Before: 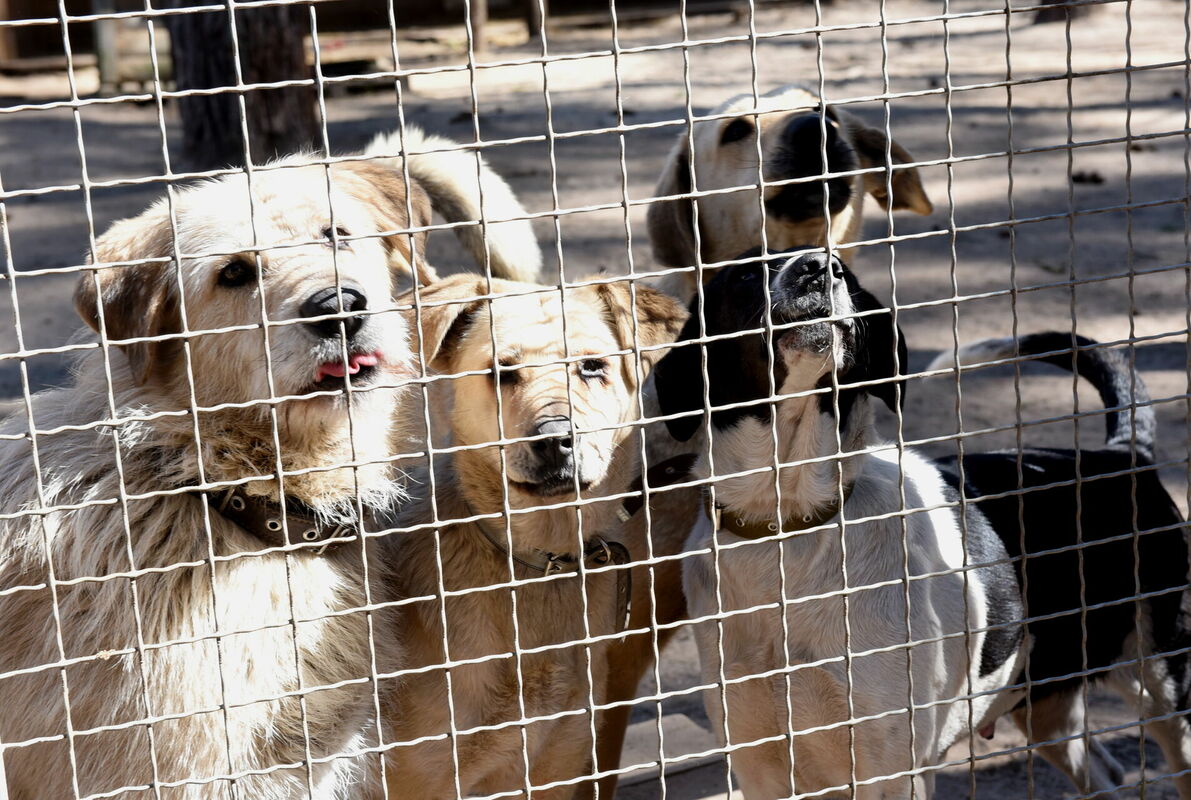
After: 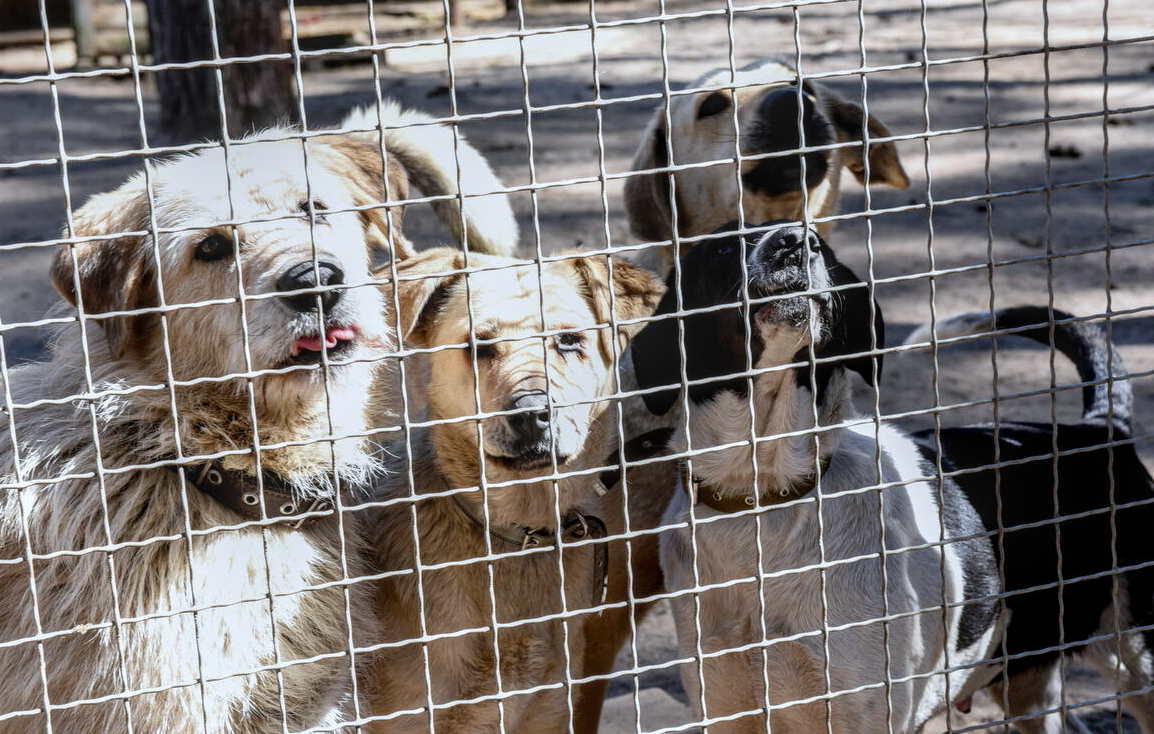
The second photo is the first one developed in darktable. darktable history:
white balance: red 0.967, blue 1.049
local contrast: highlights 0%, shadows 0%, detail 133%
crop: left 1.964%, top 3.251%, right 1.122%, bottom 4.933%
